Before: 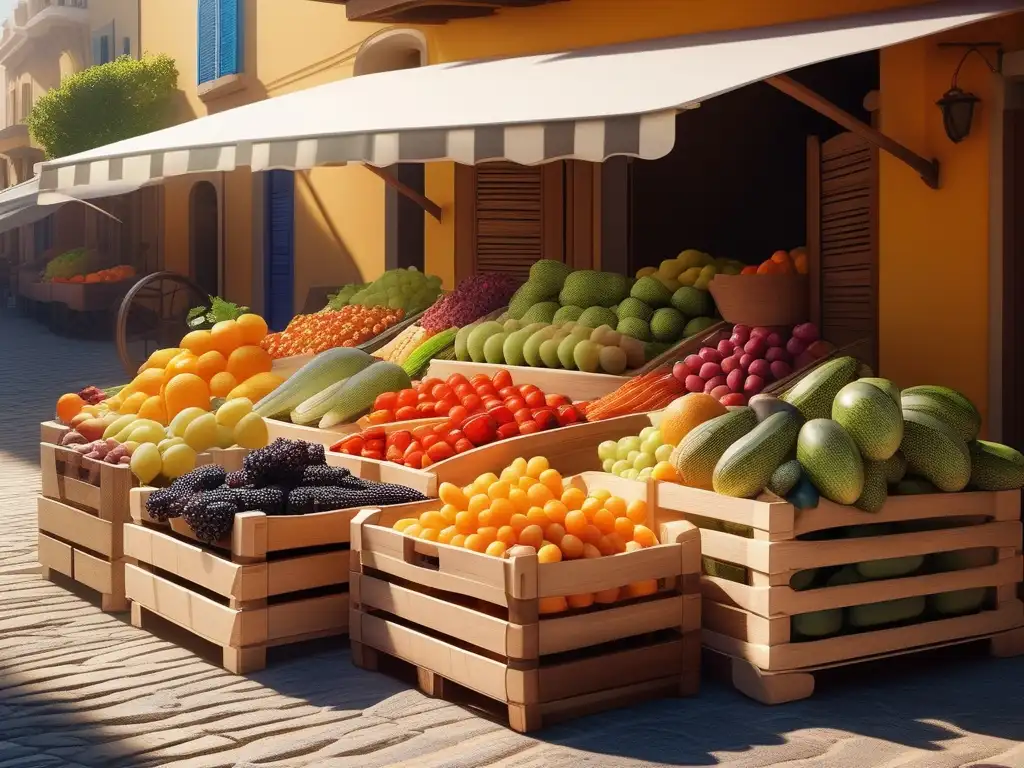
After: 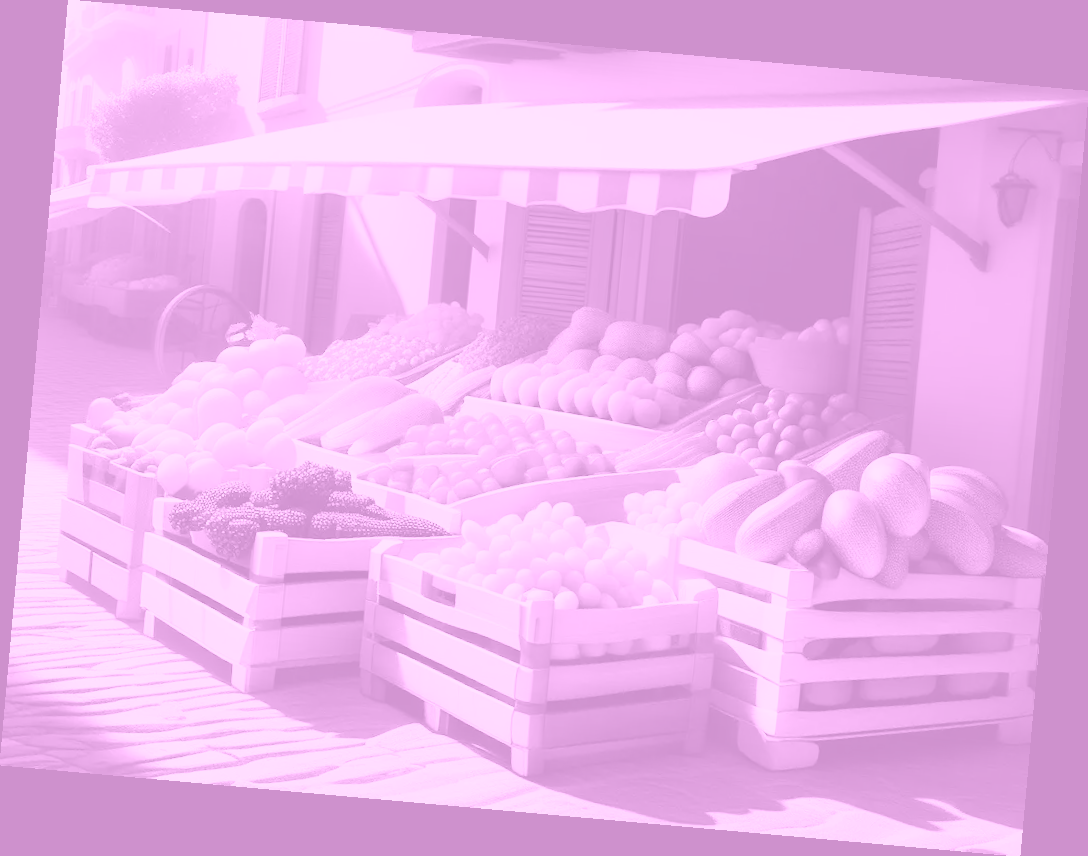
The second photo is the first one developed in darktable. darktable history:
rotate and perspective: rotation 5.12°, automatic cropping off
colorize: hue 331.2°, saturation 69%, source mix 30.28%, lightness 69.02%, version 1
color correction: highlights a* 3.12, highlights b* -1.55, shadows a* -0.101, shadows b* 2.52, saturation 0.98
base curve: curves: ch0 [(0, 0) (0.204, 0.334) (0.55, 0.733) (1, 1)], preserve colors none
